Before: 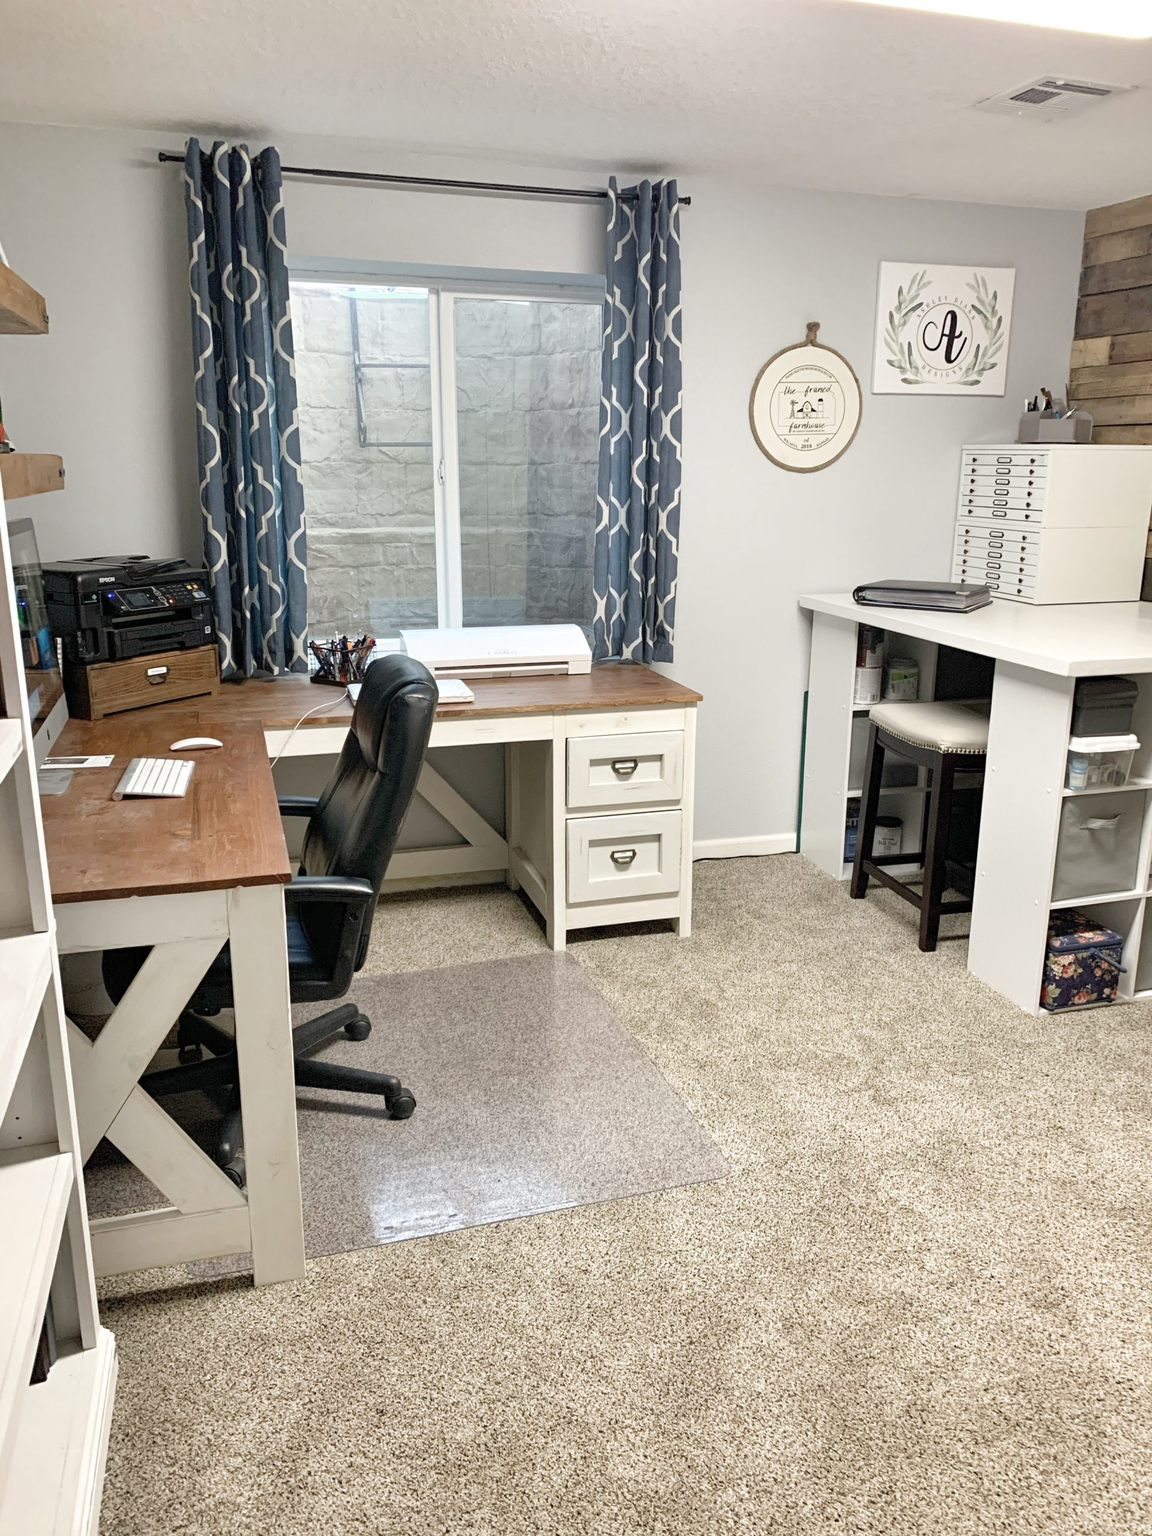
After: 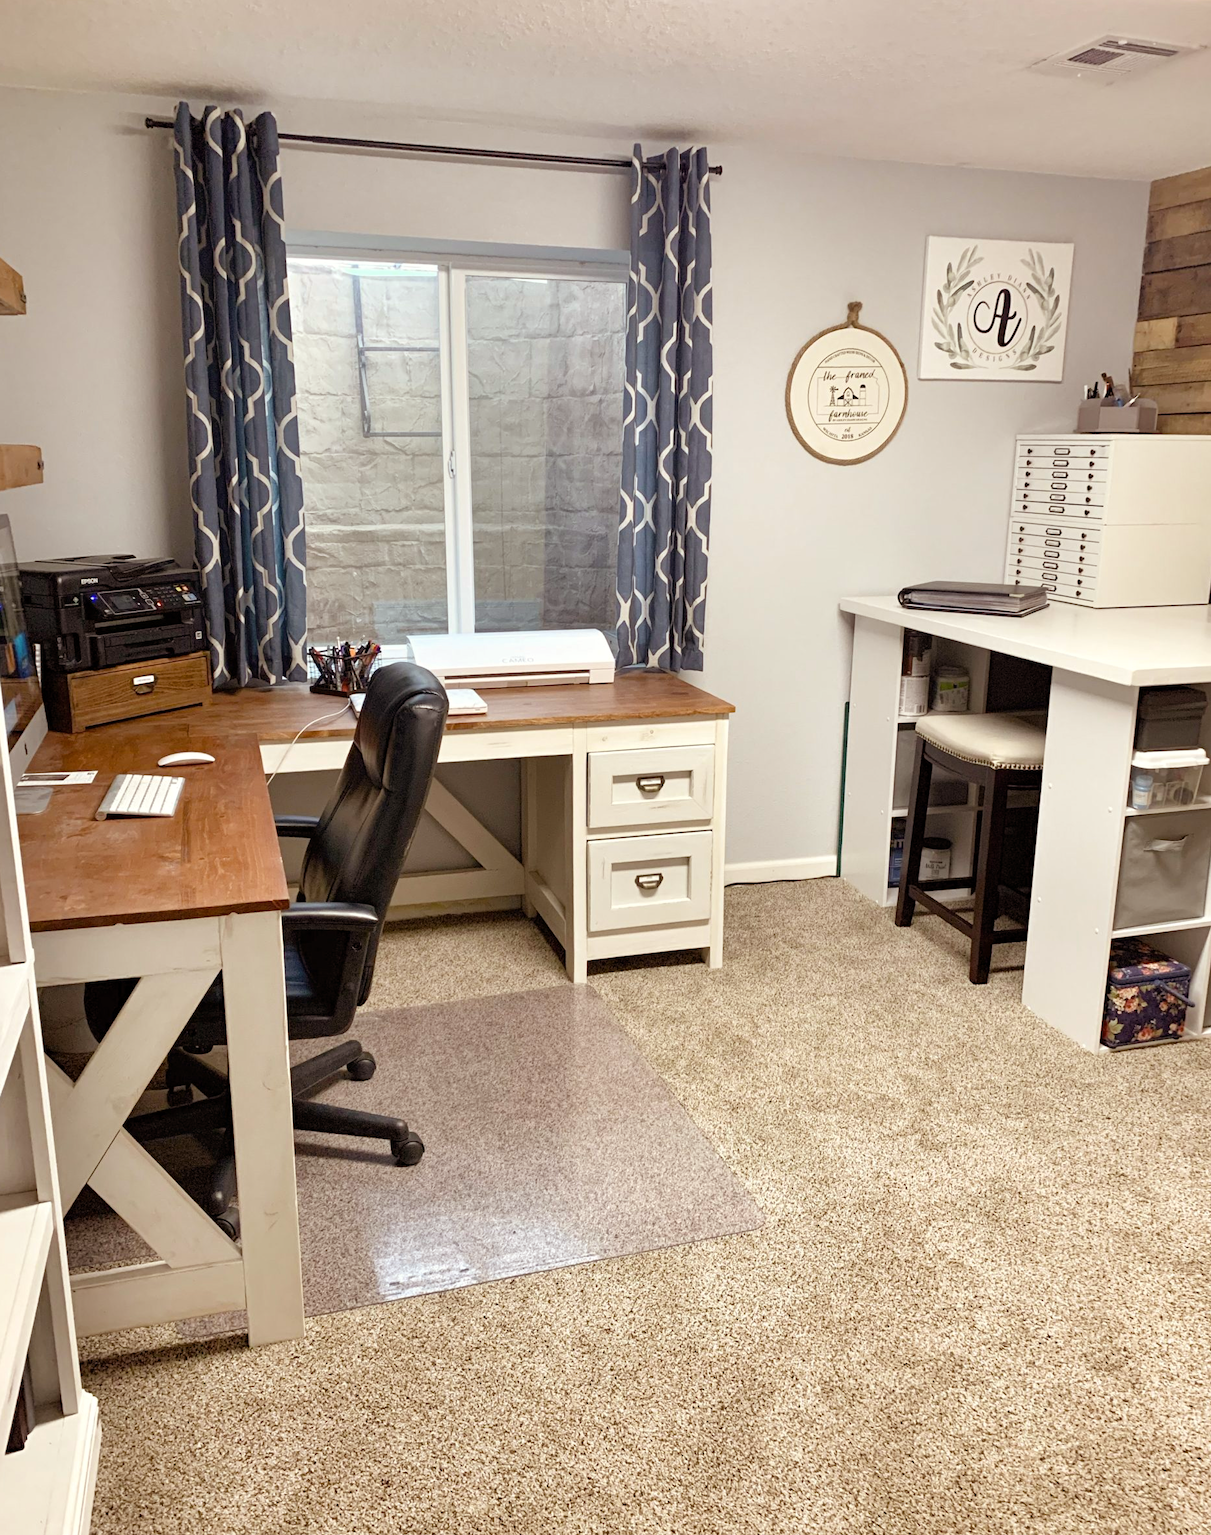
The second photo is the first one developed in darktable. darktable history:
levels: mode automatic, gray 50.83%, levels [0.129, 0.519, 0.867]
color balance rgb: power › chroma 1.578%, power › hue 28.76°, linear chroma grading › global chroma 9.888%, perceptual saturation grading › global saturation 1.843%, perceptual saturation grading › highlights -2.505%, perceptual saturation grading › mid-tones 4.473%, perceptual saturation grading › shadows 8.442%, global vibrance 20%
crop: left 2.136%, top 2.876%, right 0.799%, bottom 4.842%
